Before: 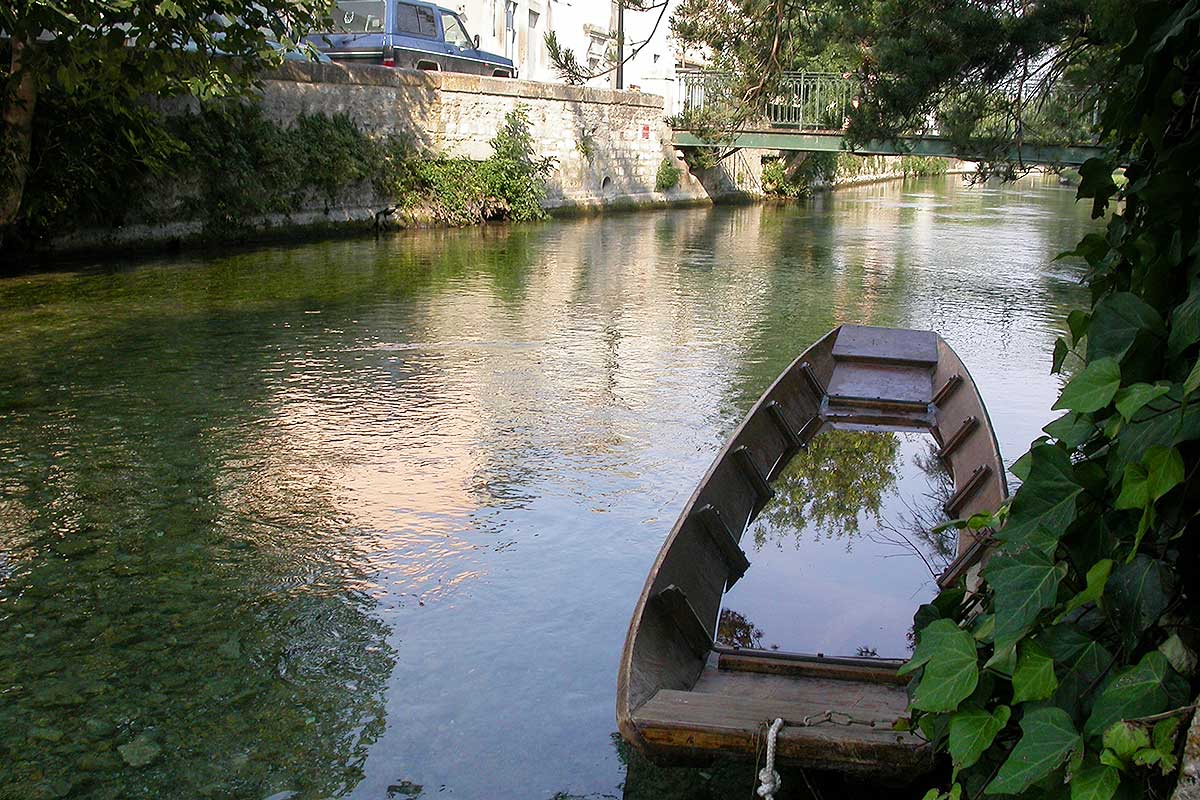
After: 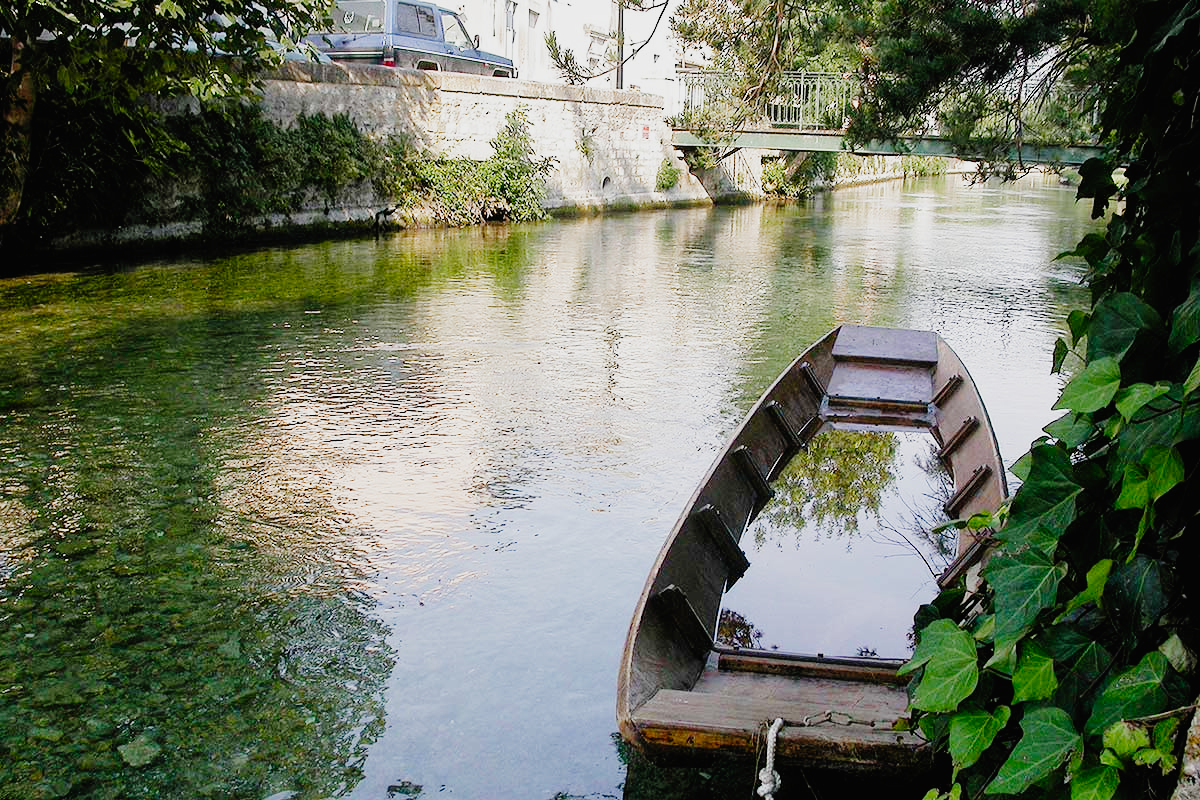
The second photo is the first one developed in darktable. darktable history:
filmic rgb: black relative exposure -7.65 EV, white relative exposure 4.56 EV, hardness 3.61, add noise in highlights 0, preserve chrominance no, color science v3 (2019), use custom middle-gray values true, contrast in highlights soft
tone curve: curves: ch0 [(0, 0.01) (0.052, 0.045) (0.136, 0.133) (0.29, 0.332) (0.453, 0.531) (0.676, 0.751) (0.89, 0.919) (1, 1)]; ch1 [(0, 0) (0.094, 0.081) (0.285, 0.299) (0.385, 0.403) (0.447, 0.429) (0.495, 0.496) (0.544, 0.552) (0.589, 0.612) (0.722, 0.728) (1, 1)]; ch2 [(0, 0) (0.257, 0.217) (0.43, 0.421) (0.498, 0.507) (0.531, 0.544) (0.56, 0.579) (0.625, 0.642) (1, 1)], preserve colors none
exposure: black level correction 0, exposure 0.589 EV, compensate highlight preservation false
